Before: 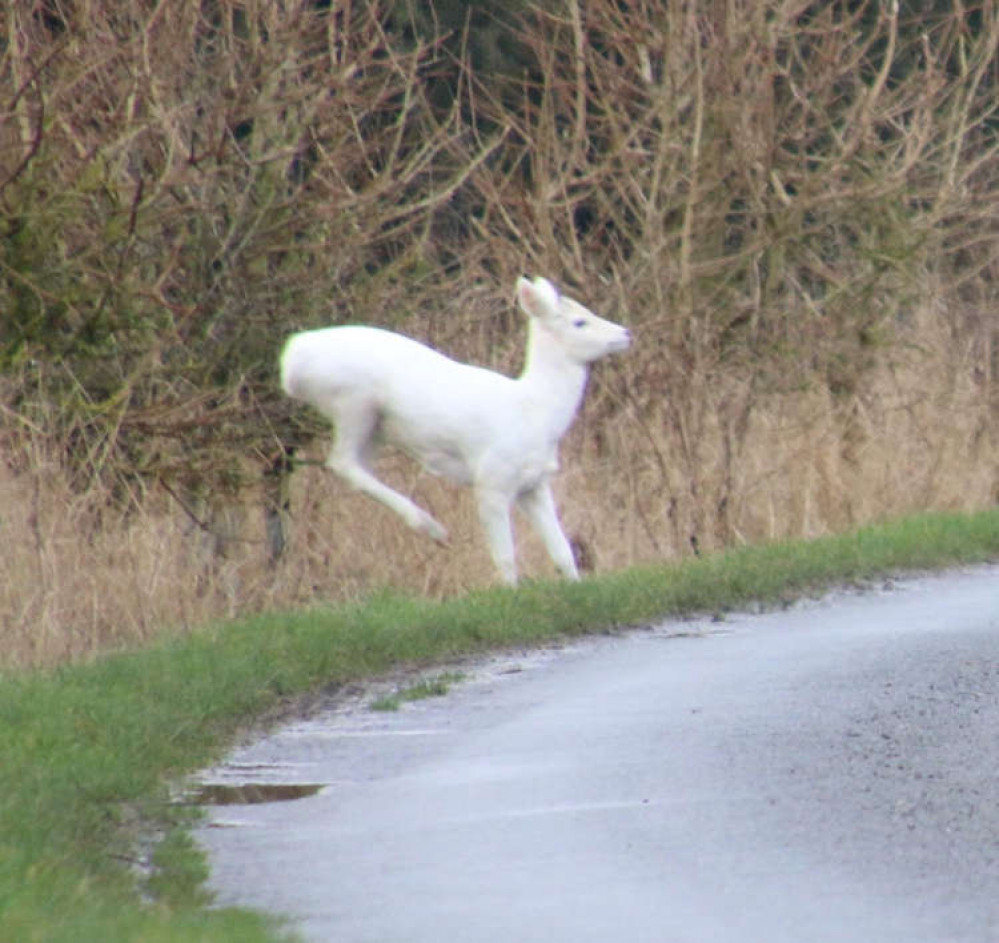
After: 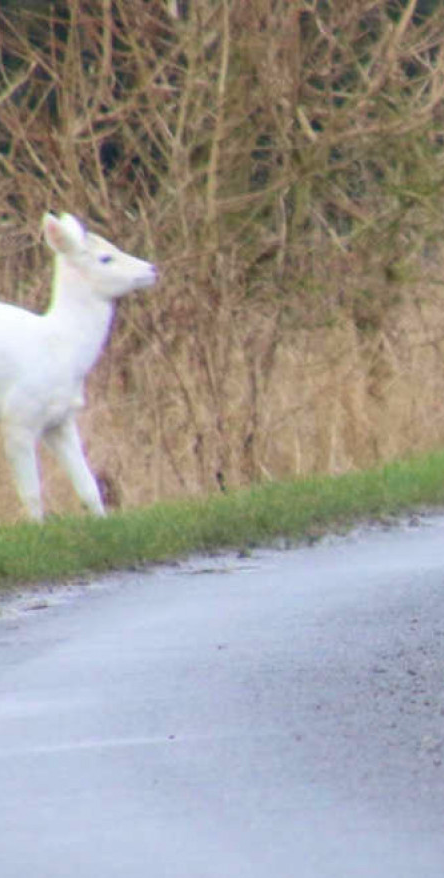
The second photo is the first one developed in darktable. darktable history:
velvia: on, module defaults
crop: left 47.499%, top 6.876%, right 8.036%
shadows and highlights: shadows 25.74, highlights -24.58
